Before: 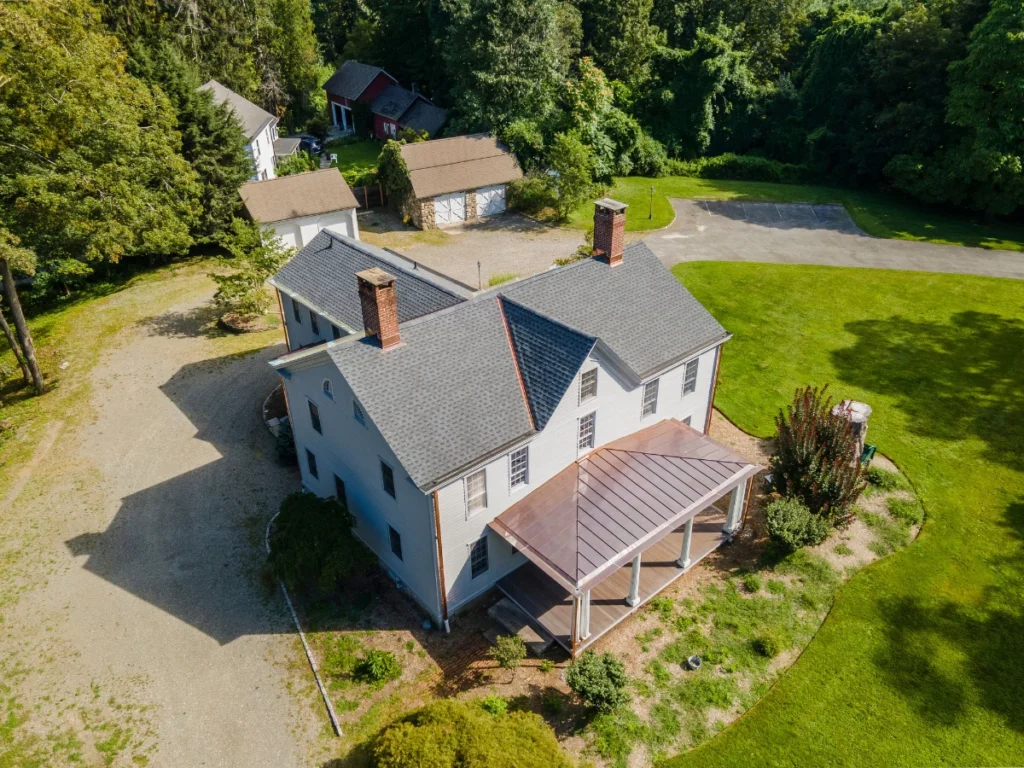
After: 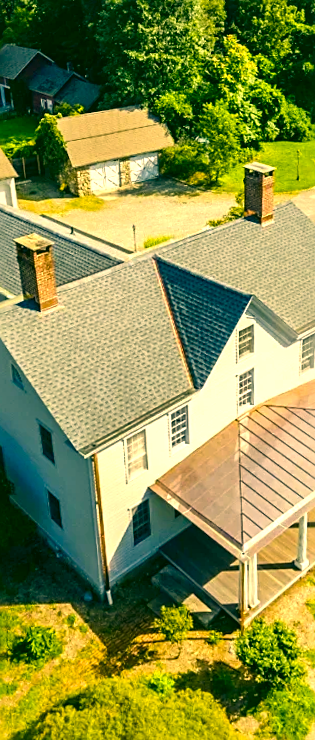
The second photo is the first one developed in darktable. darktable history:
crop: left 33.36%, right 33.36%
local contrast: mode bilateral grid, contrast 25, coarseness 60, detail 151%, midtone range 0.2
exposure: black level correction 0, exposure 0.7 EV, compensate exposure bias true, compensate highlight preservation false
color correction: highlights a* 5.62, highlights b* 33.57, shadows a* -25.86, shadows b* 4.02
rotate and perspective: rotation -1.68°, lens shift (vertical) -0.146, crop left 0.049, crop right 0.912, crop top 0.032, crop bottom 0.96
sharpen: on, module defaults
color balance rgb: perceptual saturation grading › global saturation 20%, global vibrance 20%
